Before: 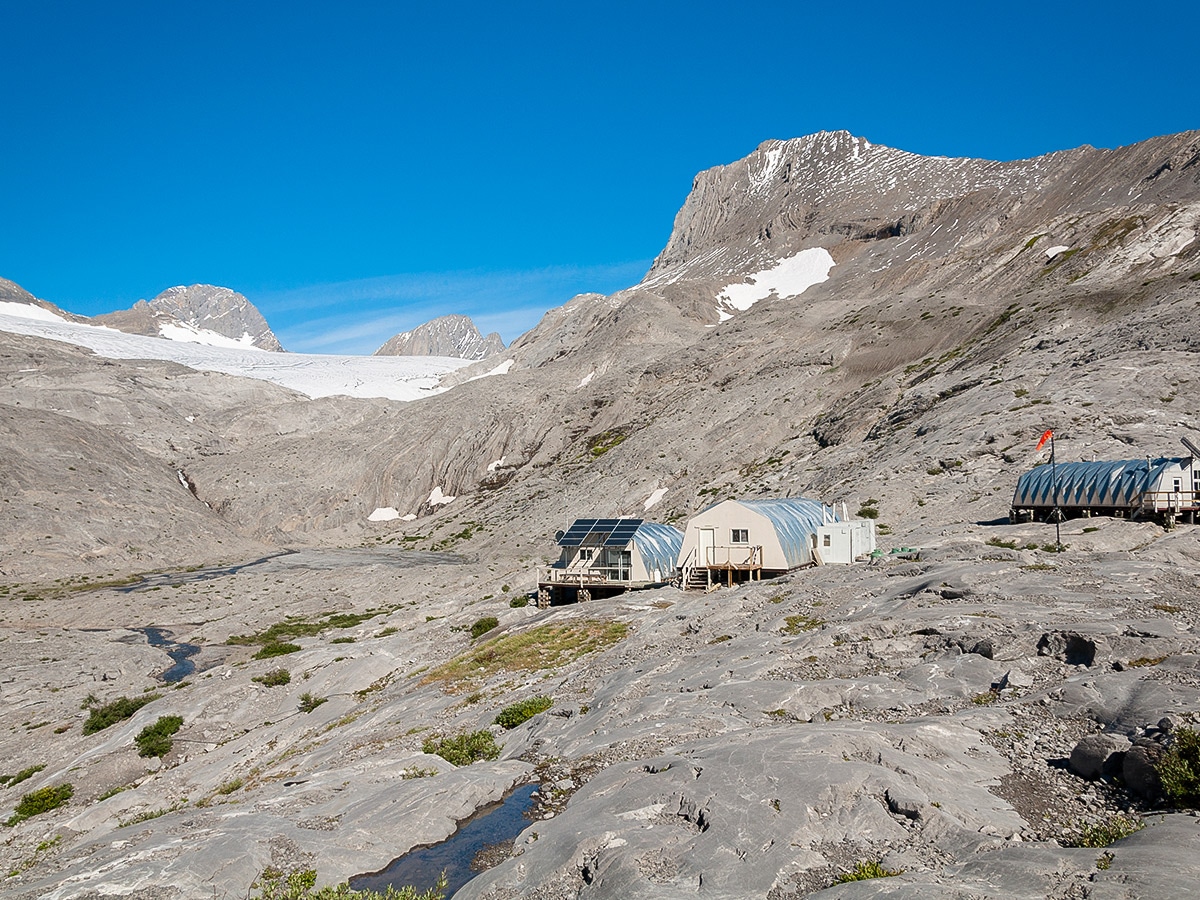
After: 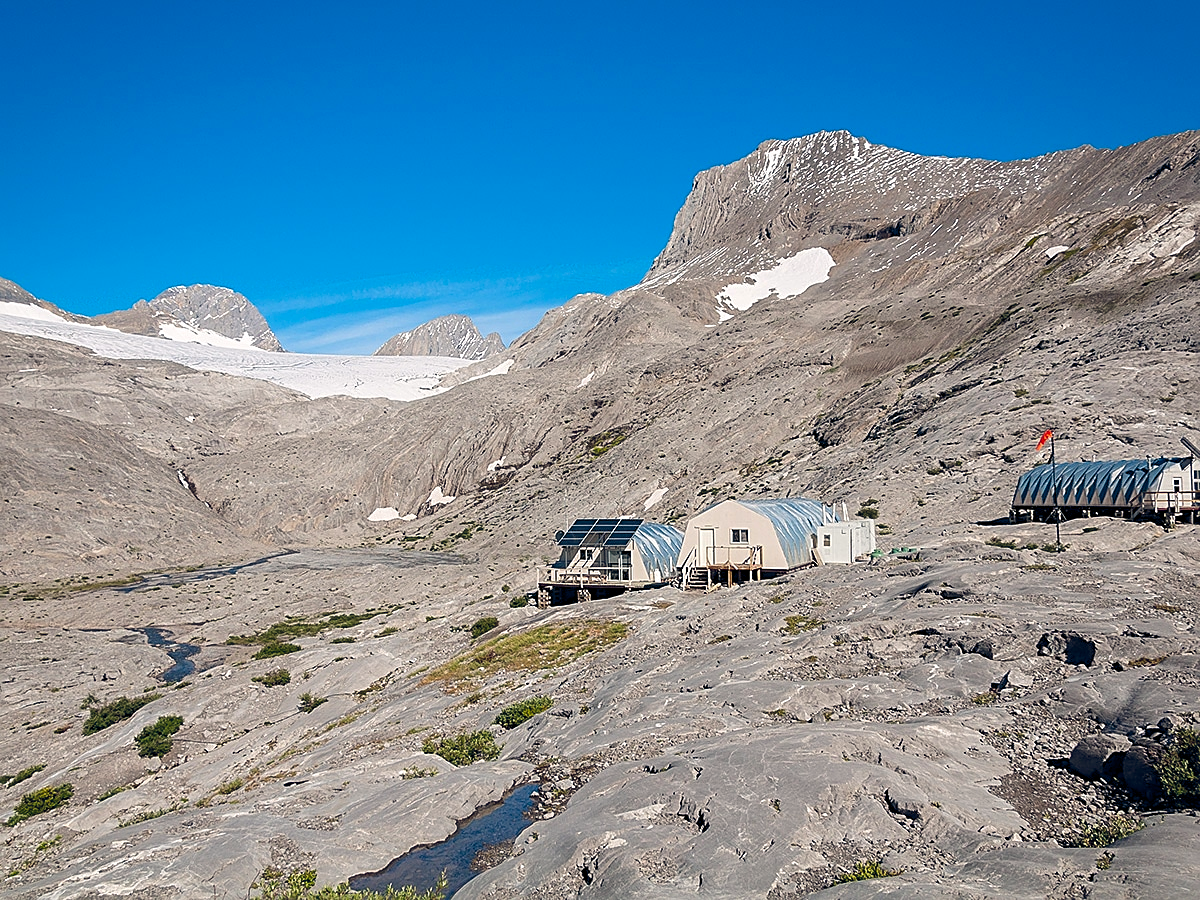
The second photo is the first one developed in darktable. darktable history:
color balance rgb: shadows lift › hue 87.51°, highlights gain › chroma 0.68%, highlights gain › hue 55.1°, global offset › chroma 0.13%, global offset › hue 253.66°, linear chroma grading › global chroma 0.5%, perceptual saturation grading › global saturation 16.38%
sharpen: on, module defaults
